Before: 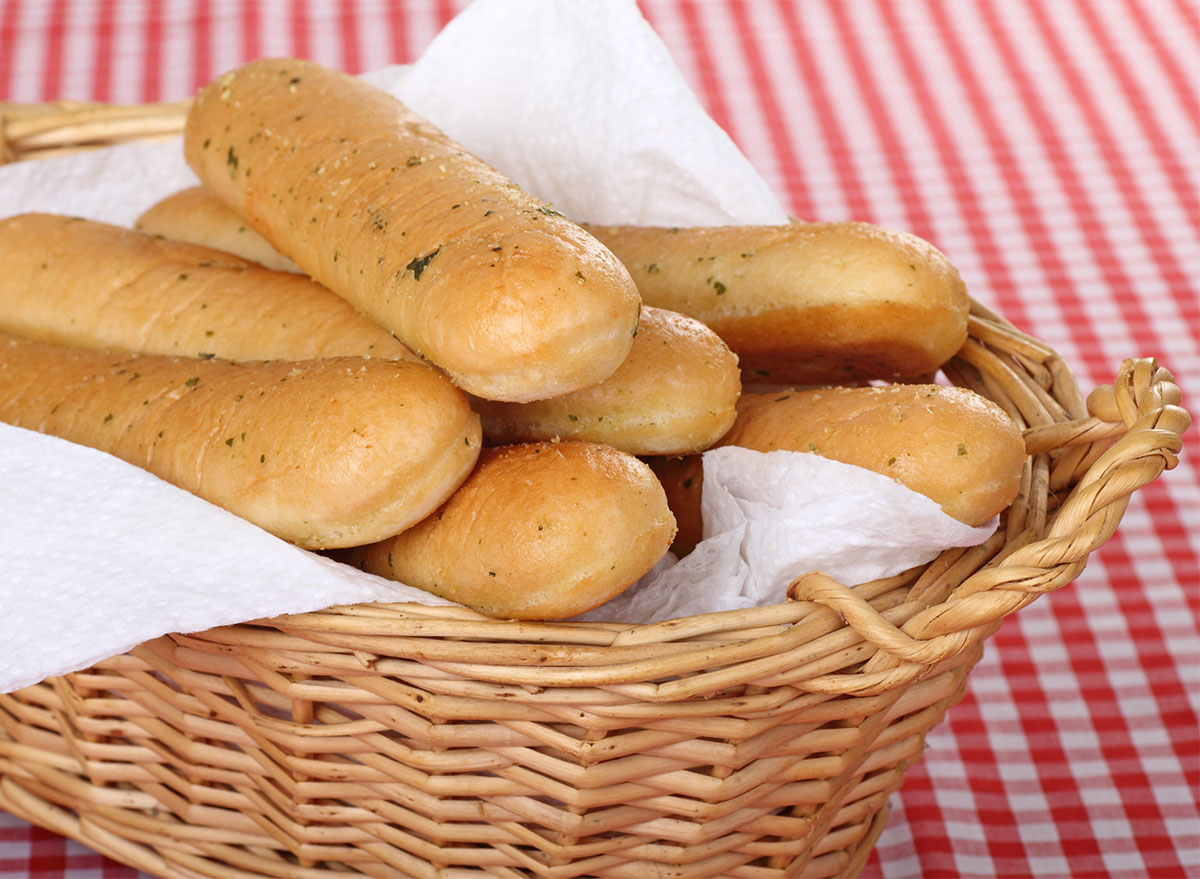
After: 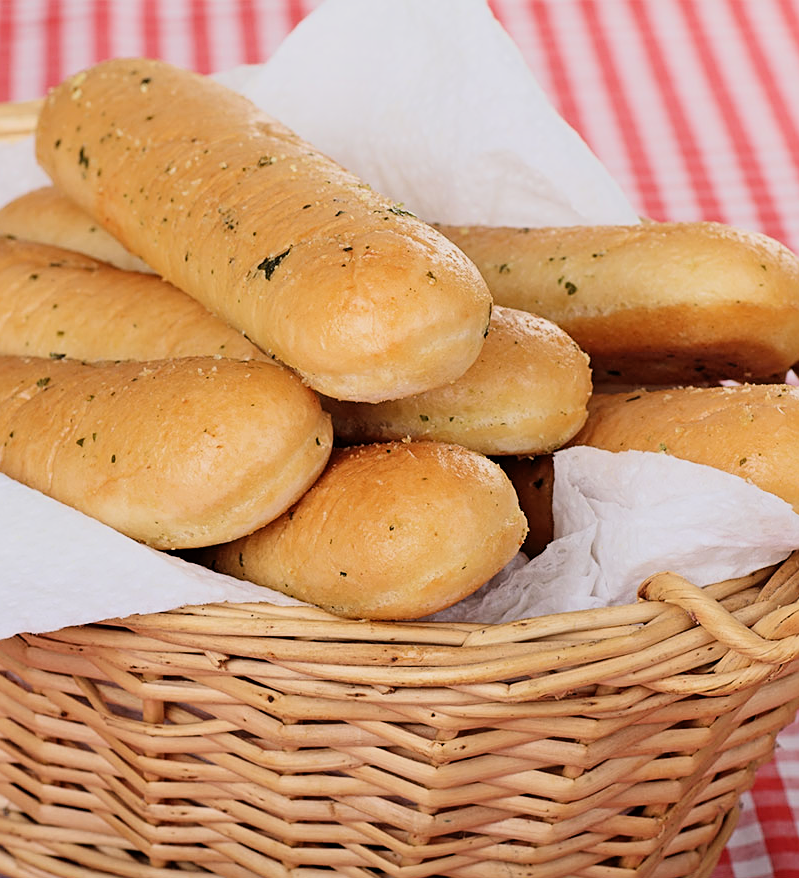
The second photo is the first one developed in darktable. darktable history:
crop and rotate: left 12.478%, right 20.923%
sharpen: on, module defaults
filmic rgb: black relative exposure -7.49 EV, white relative exposure 4.99 EV, hardness 3.33, contrast 1.296, color science v6 (2022)
